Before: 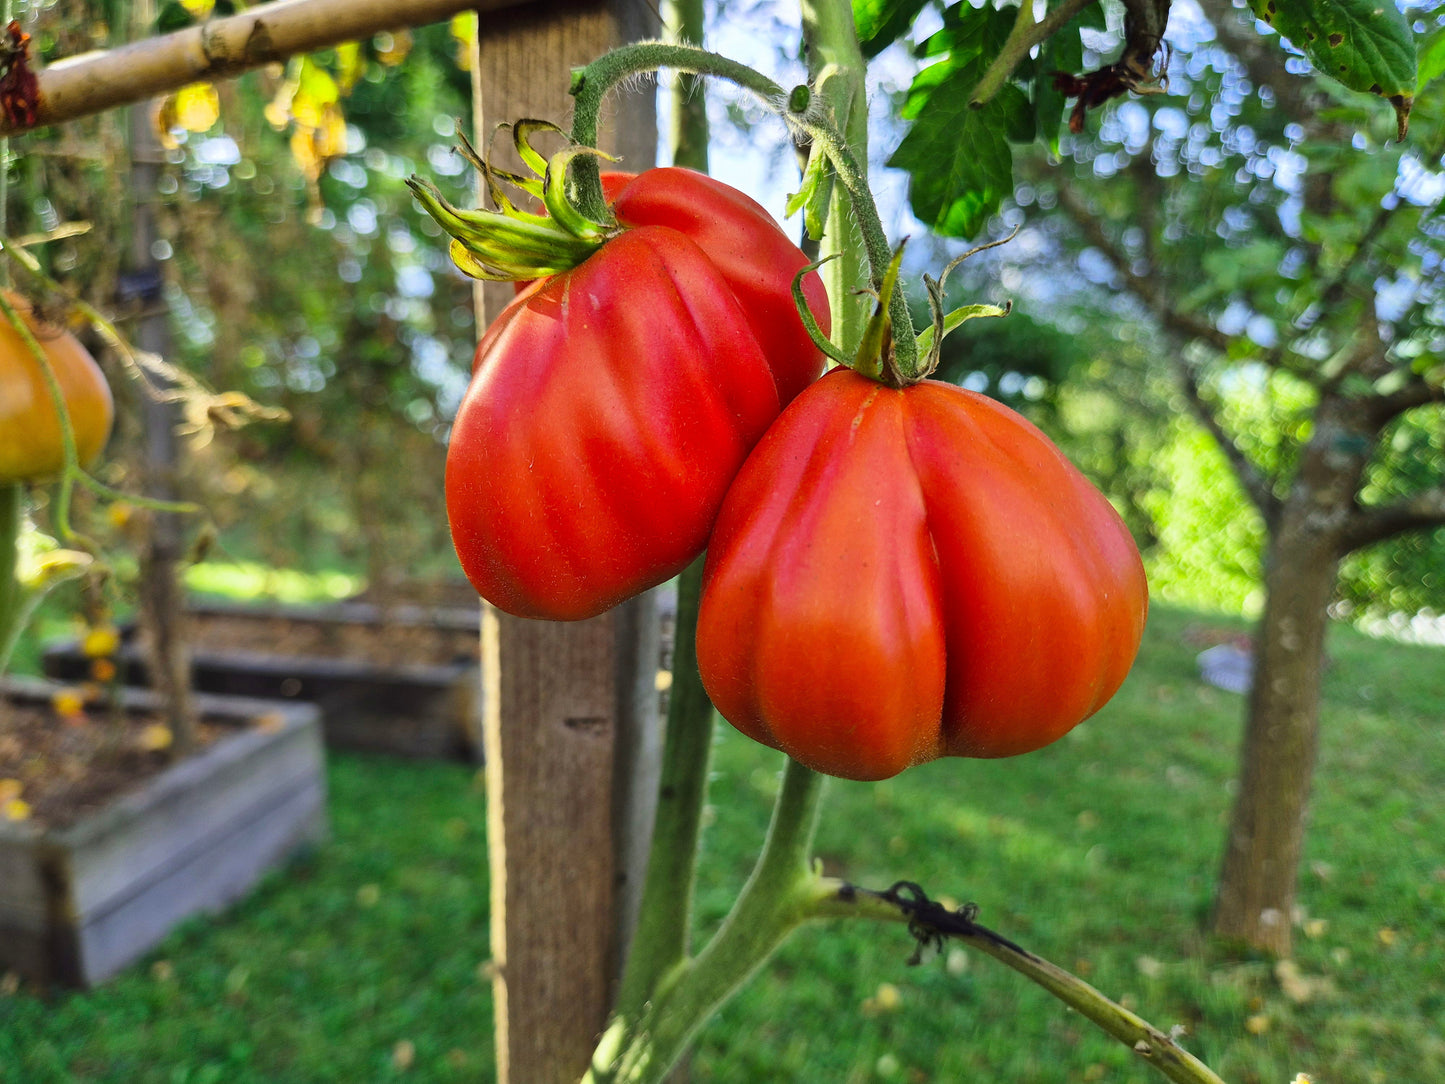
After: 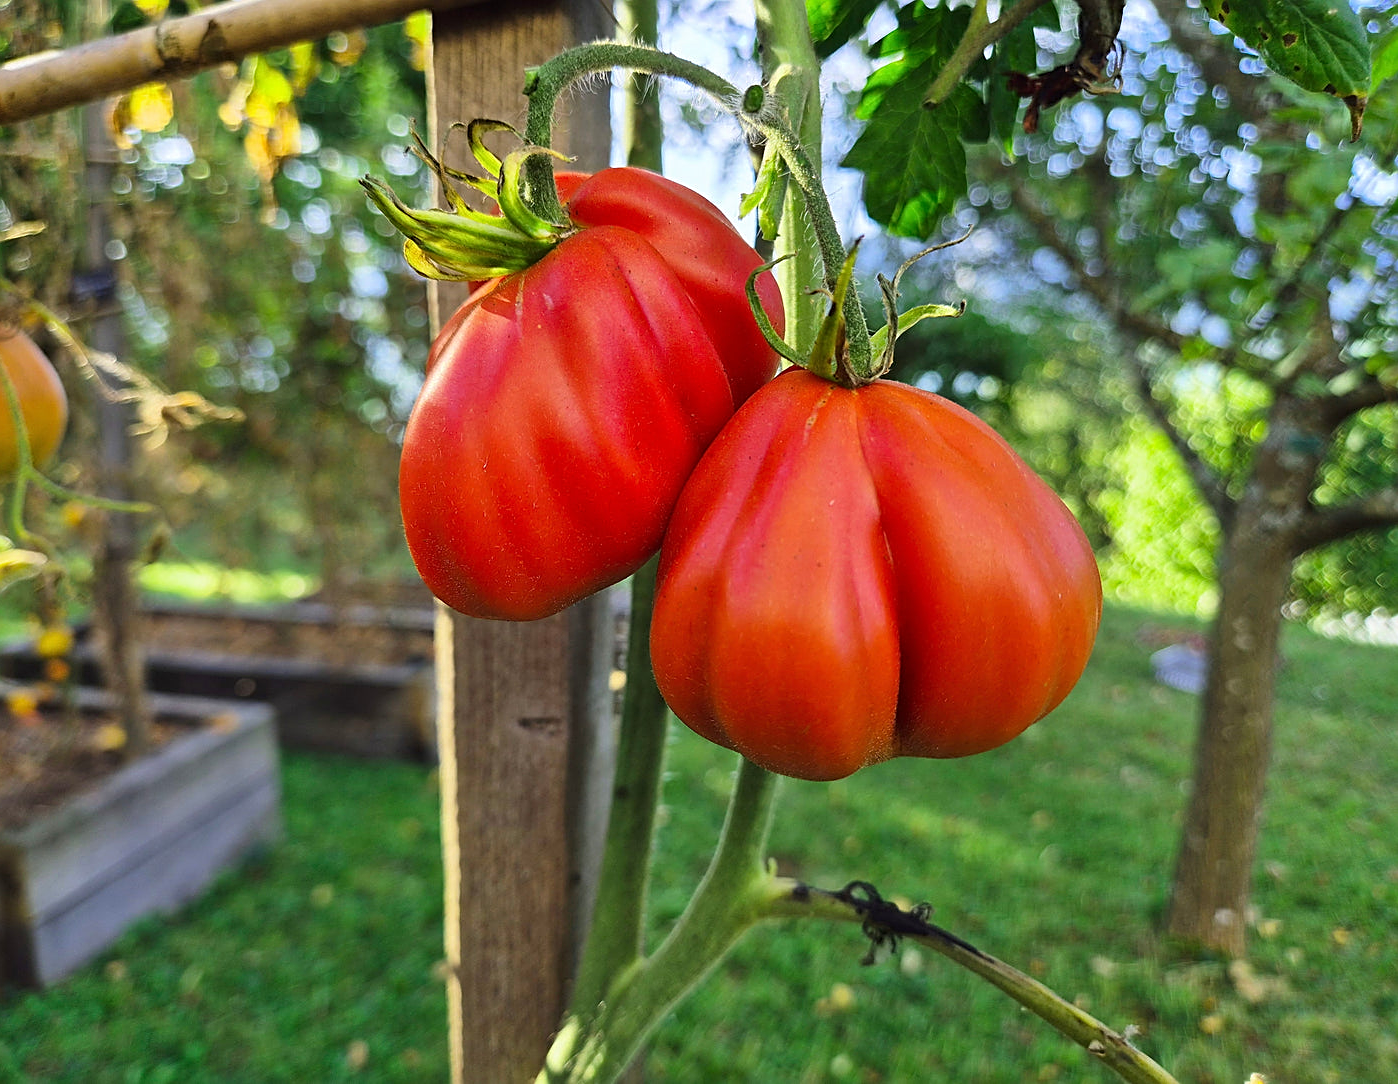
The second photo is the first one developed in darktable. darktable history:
sharpen: on, module defaults
crop and rotate: left 3.238%
